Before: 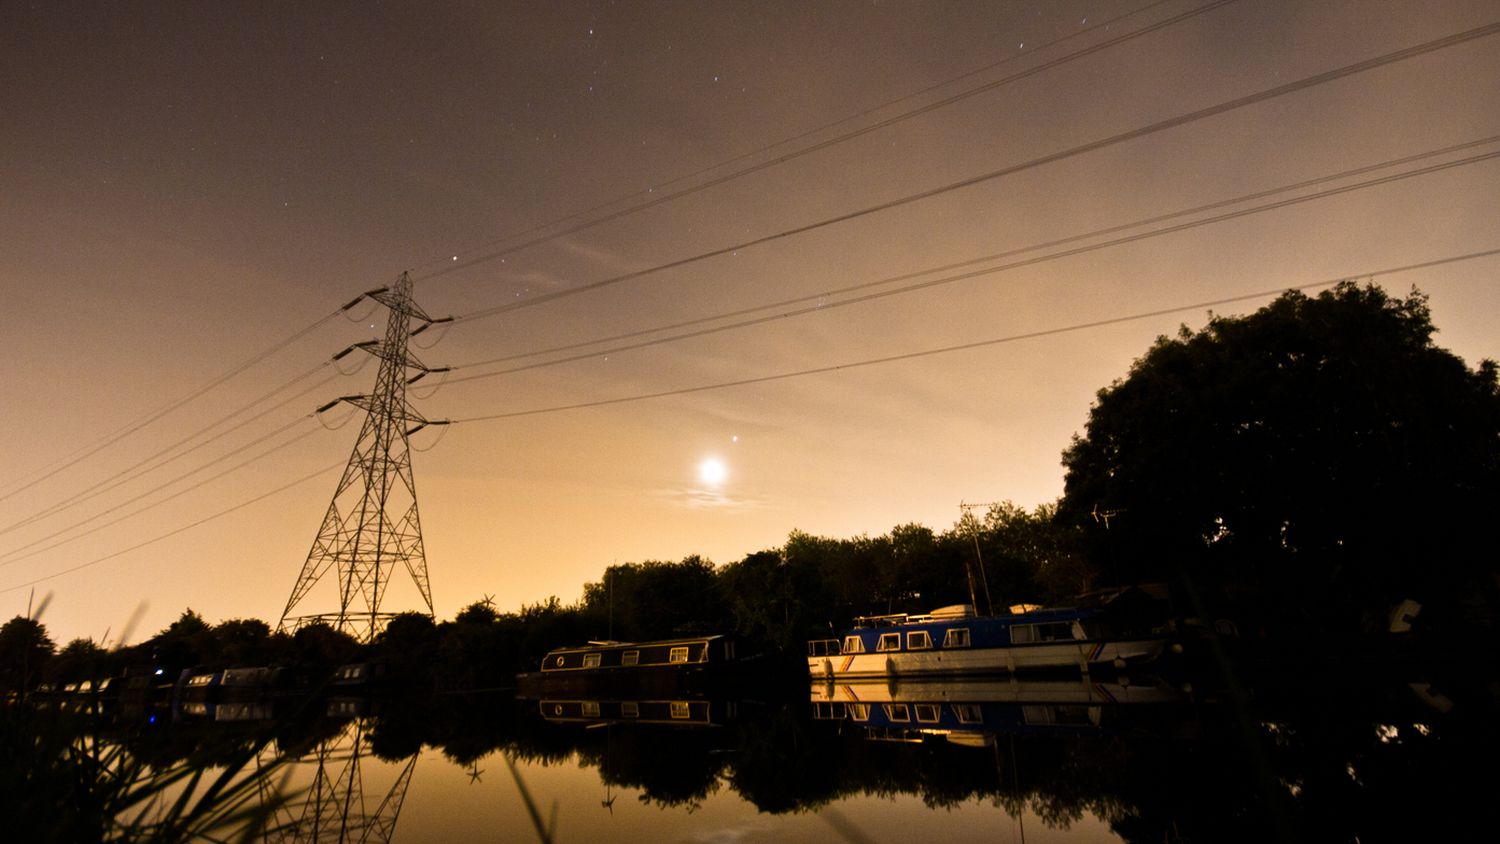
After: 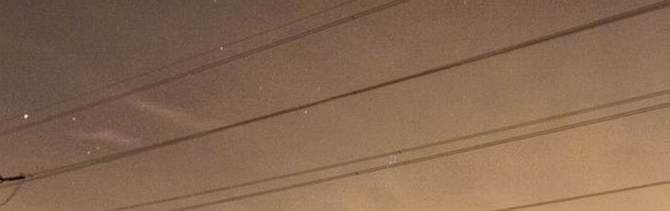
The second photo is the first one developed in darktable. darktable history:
crop: left 28.64%, top 16.832%, right 26.637%, bottom 58.055%
local contrast: highlights 74%, shadows 55%, detail 176%, midtone range 0.207
tone equalizer: -8 EV 0.25 EV, -7 EV 0.417 EV, -6 EV 0.417 EV, -5 EV 0.25 EV, -3 EV -0.25 EV, -2 EV -0.417 EV, -1 EV -0.417 EV, +0 EV -0.25 EV, edges refinement/feathering 500, mask exposure compensation -1.57 EV, preserve details guided filter
